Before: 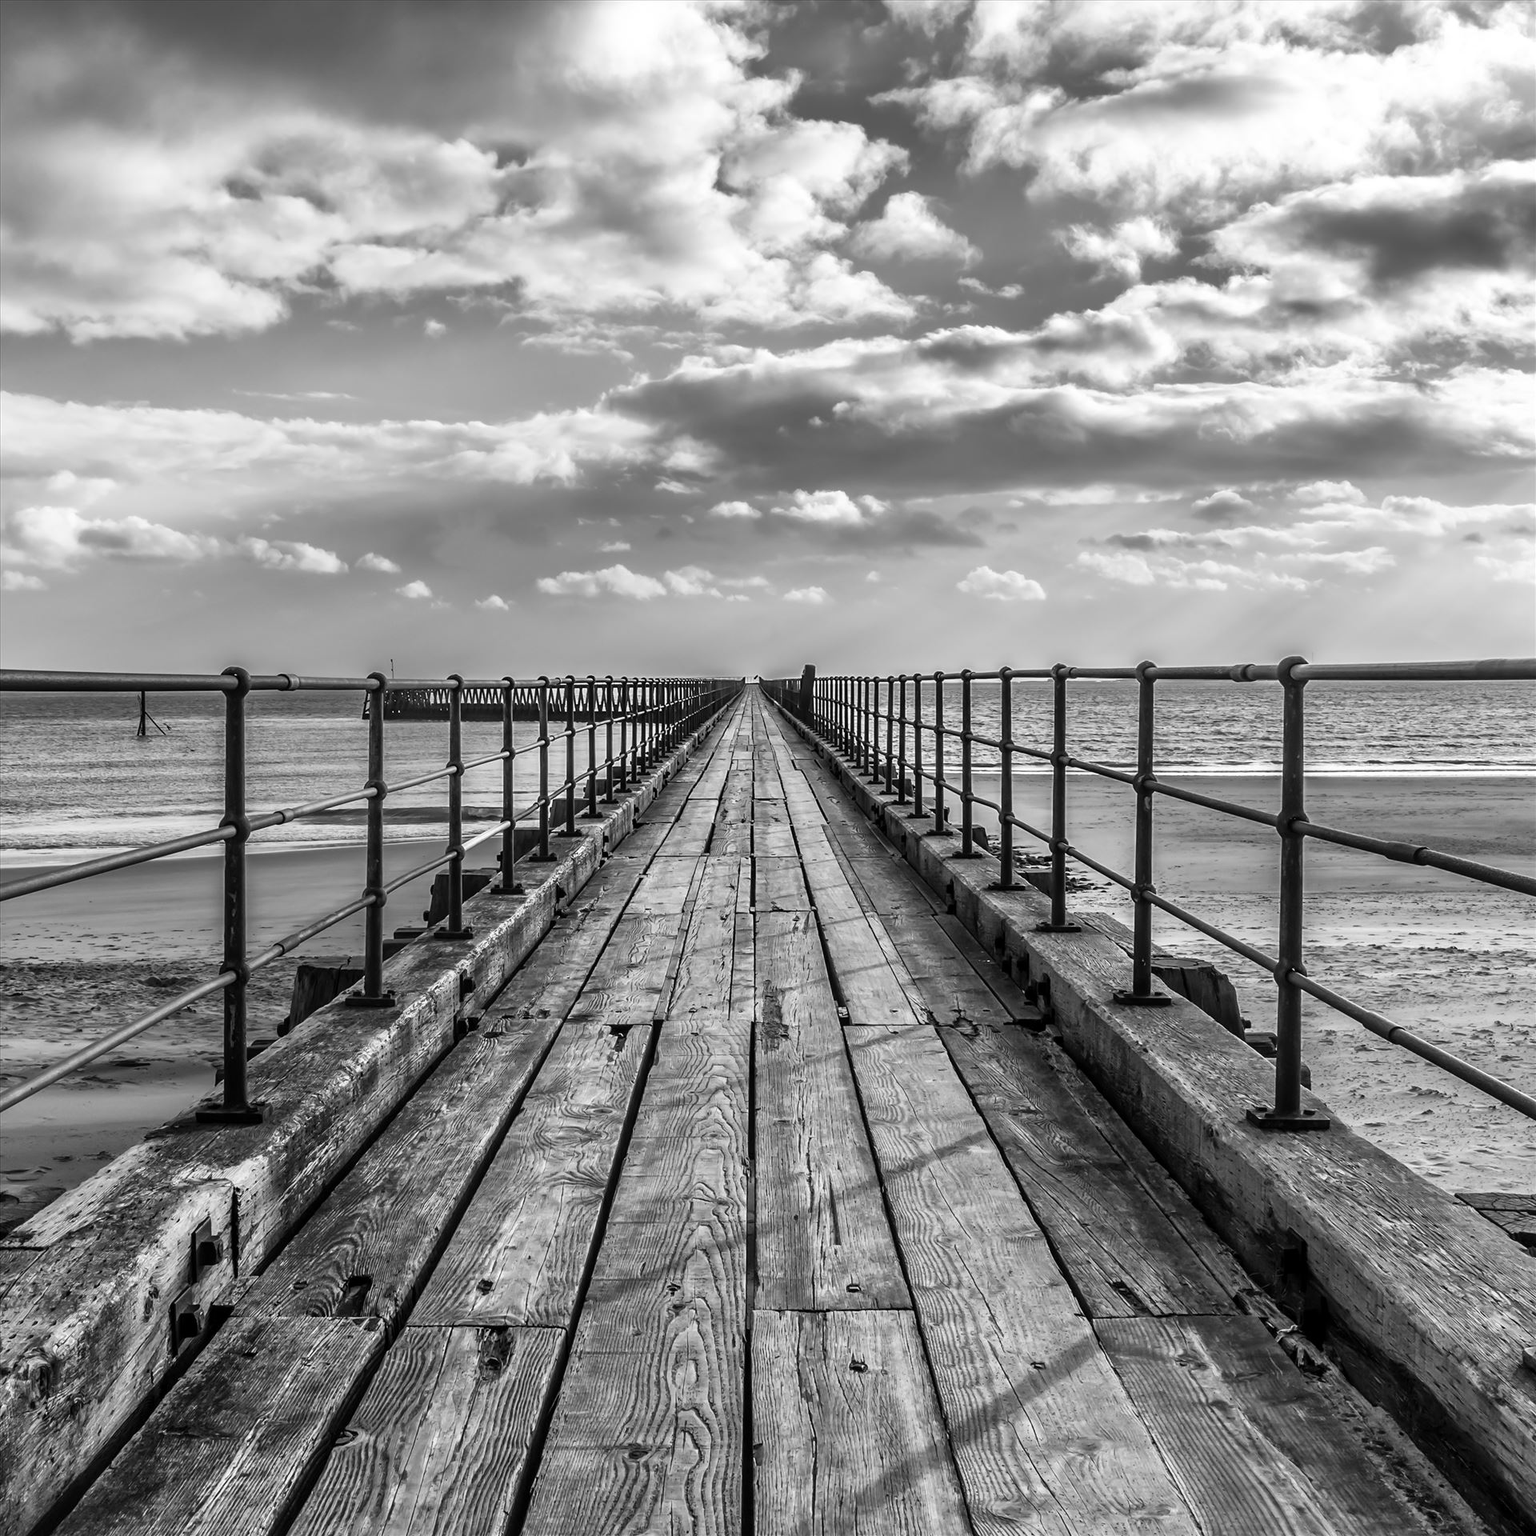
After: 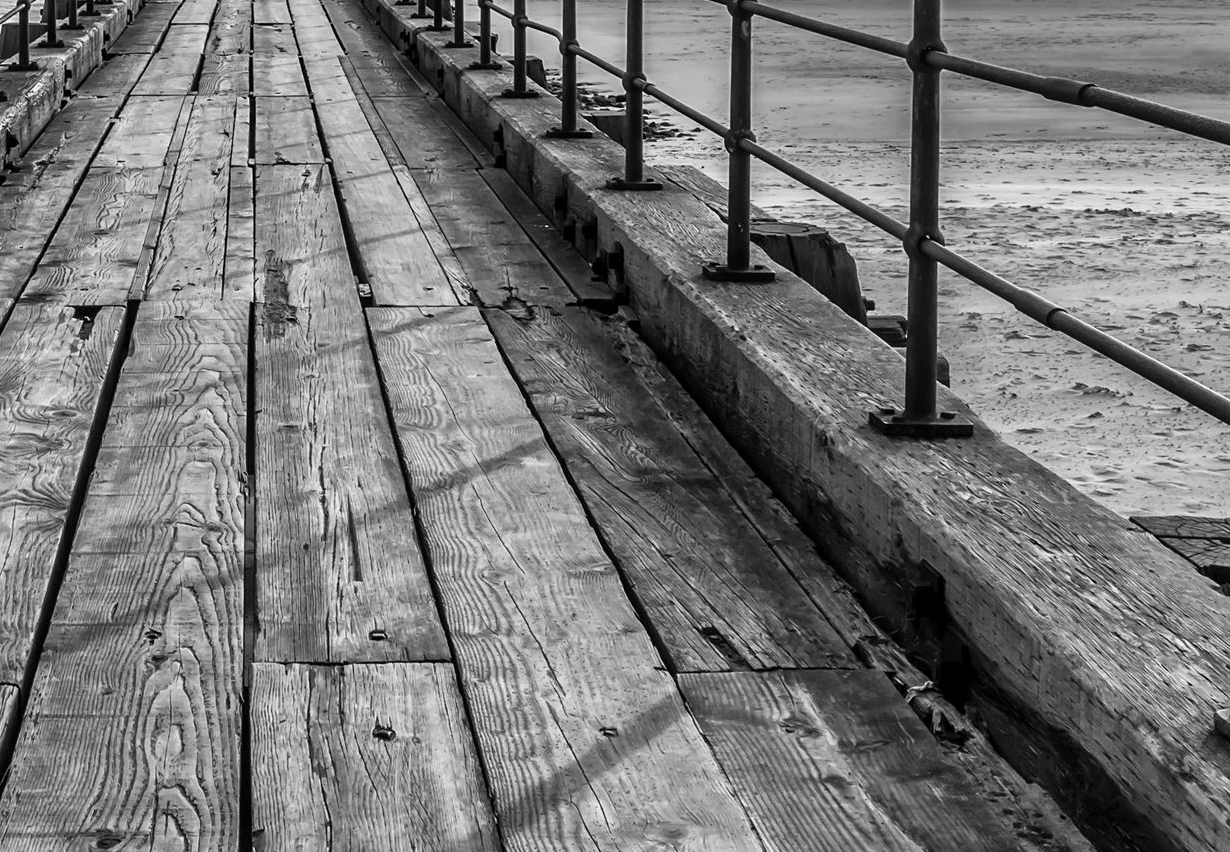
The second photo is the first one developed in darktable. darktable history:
crop and rotate: left 35.923%, top 50.817%, bottom 4.804%
